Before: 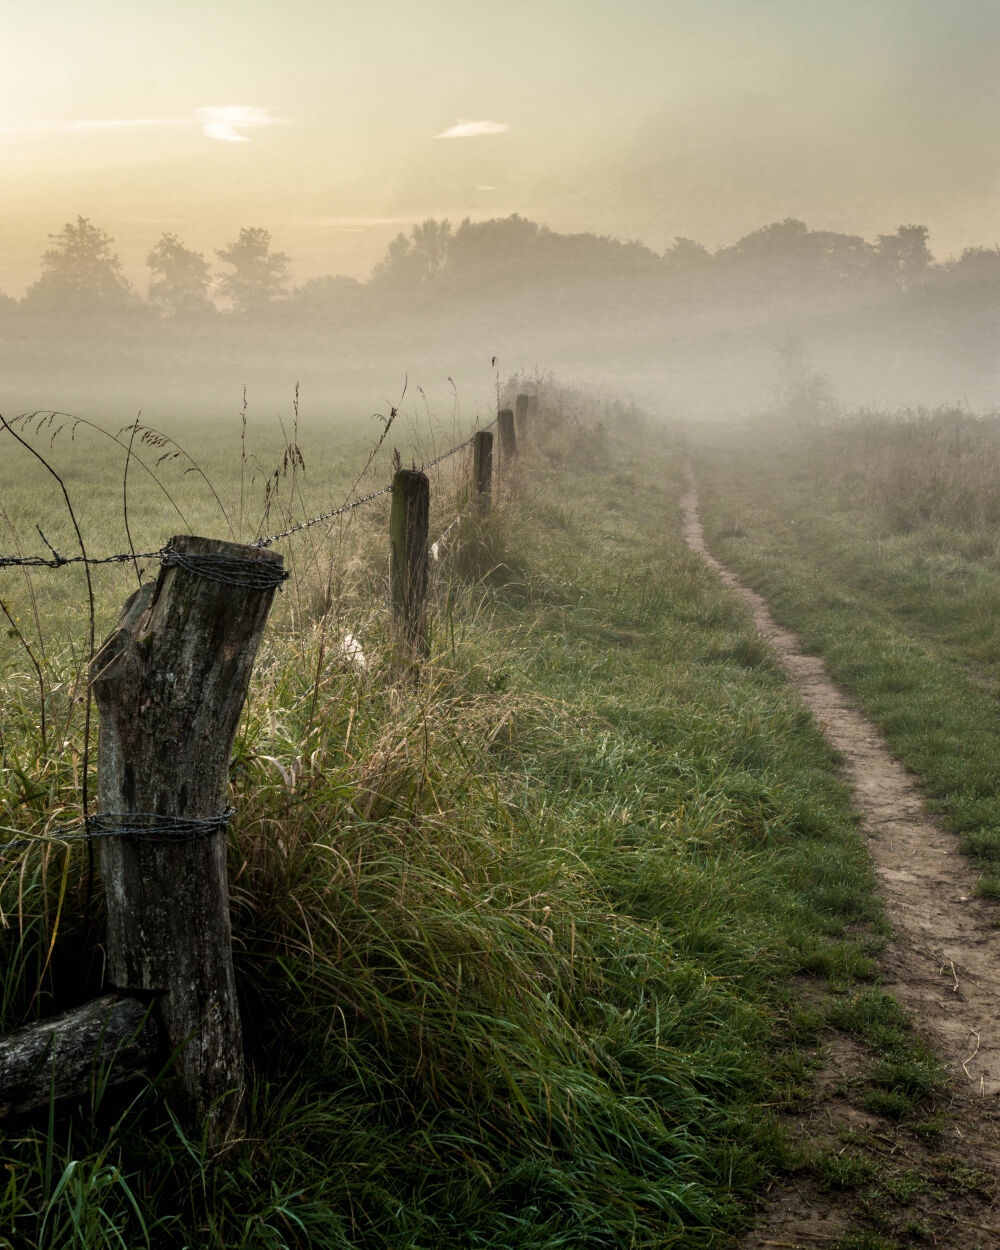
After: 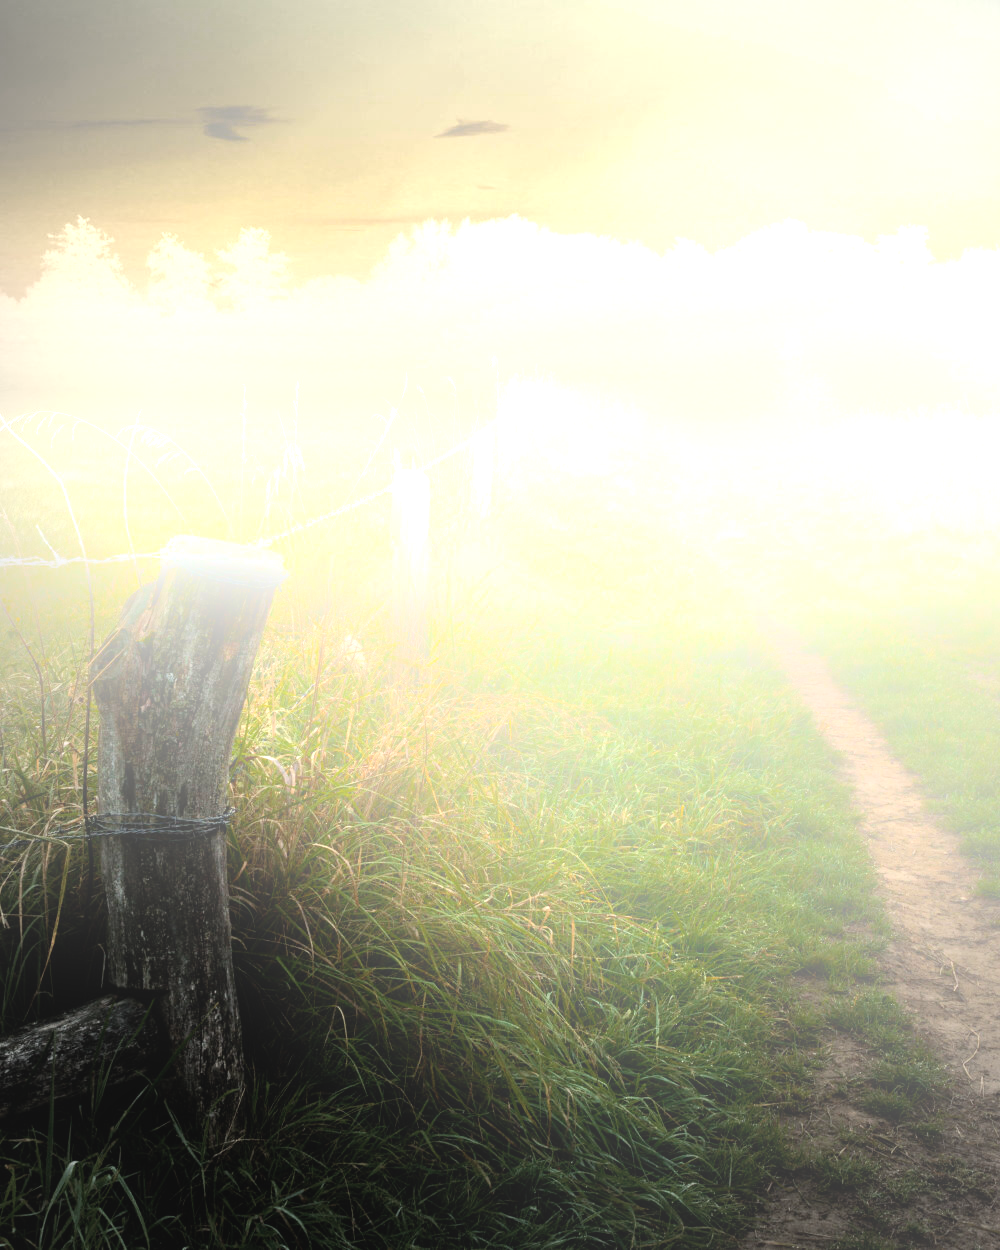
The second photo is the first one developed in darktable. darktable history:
tone equalizer: -8 EV -0.417 EV, -7 EV -0.389 EV, -6 EV -0.333 EV, -5 EV -0.222 EV, -3 EV 0.222 EV, -2 EV 0.333 EV, -1 EV 0.389 EV, +0 EV 0.417 EV, edges refinement/feathering 500, mask exposure compensation -1.57 EV, preserve details no
bloom: size 25%, threshold 5%, strength 90%
exposure: black level correction 0.003, exposure 0.383 EV, compensate highlight preservation false
vignetting: fall-off start 73.57%, center (0.22, -0.235)
